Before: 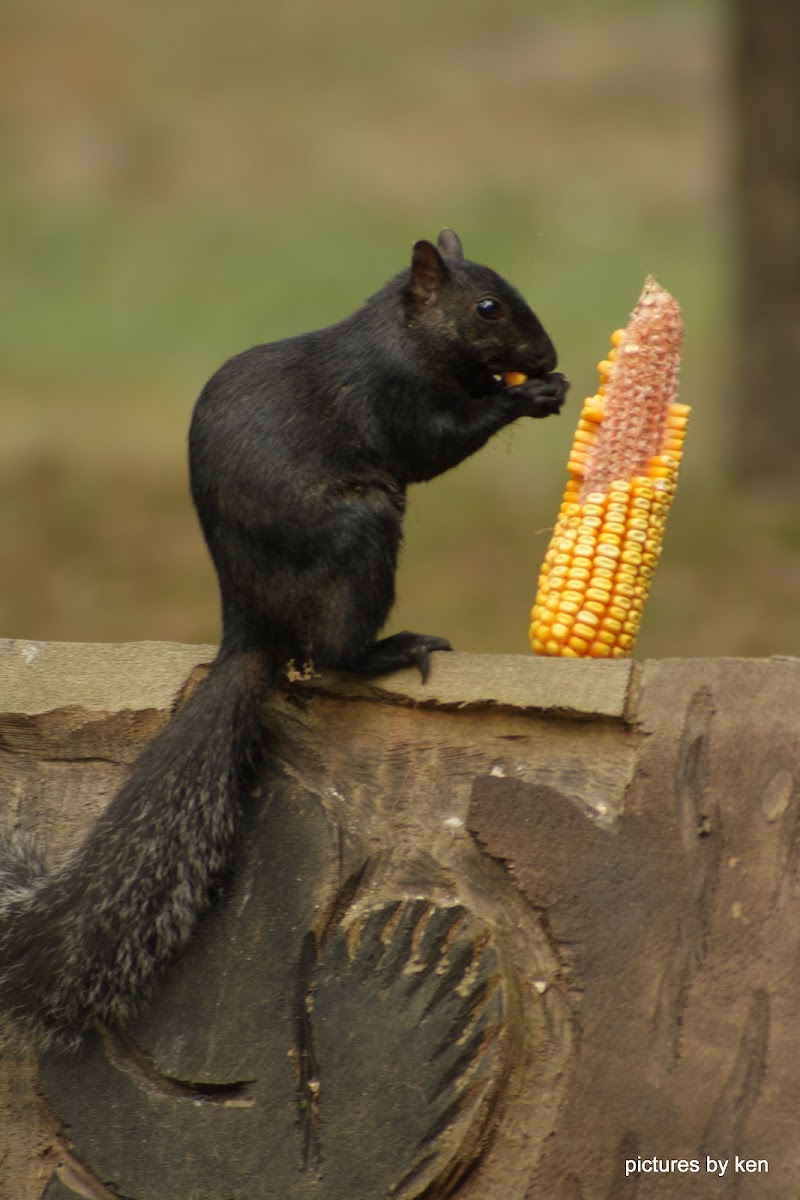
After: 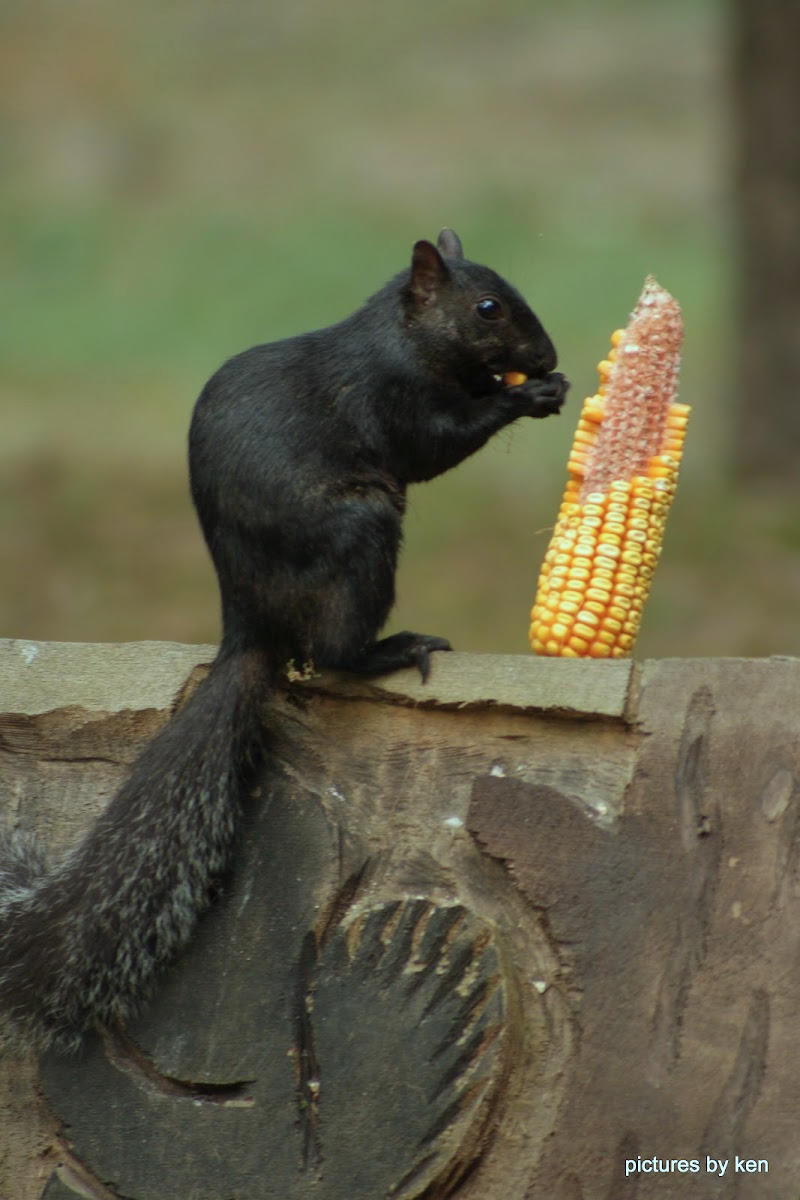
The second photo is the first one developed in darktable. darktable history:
color correction: highlights a* -11.46, highlights b* -14.99
